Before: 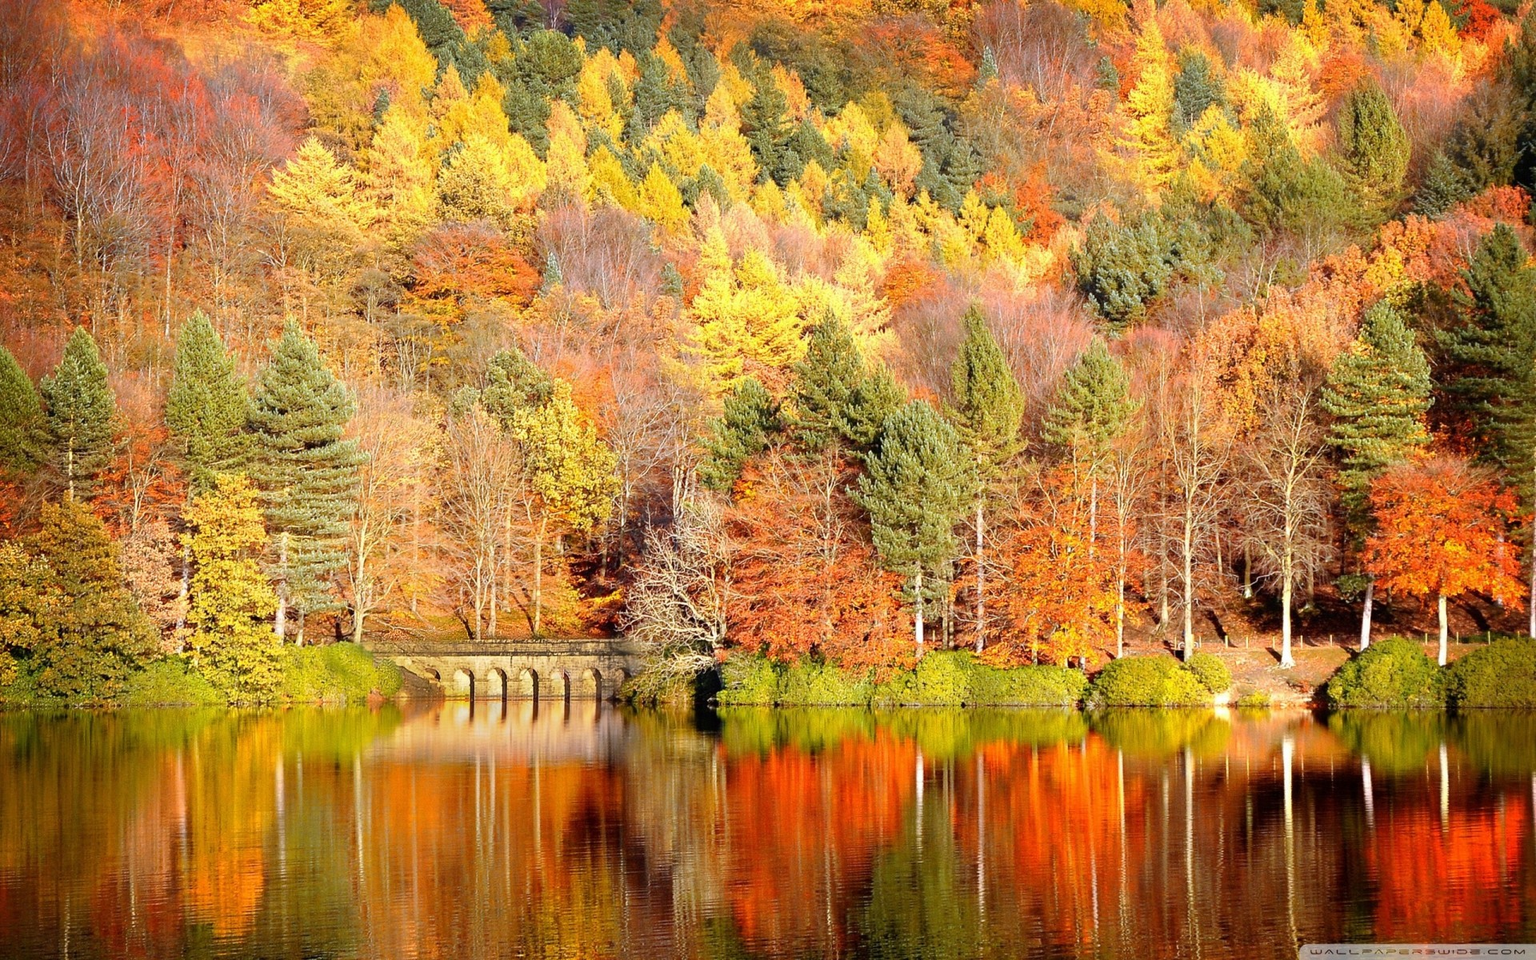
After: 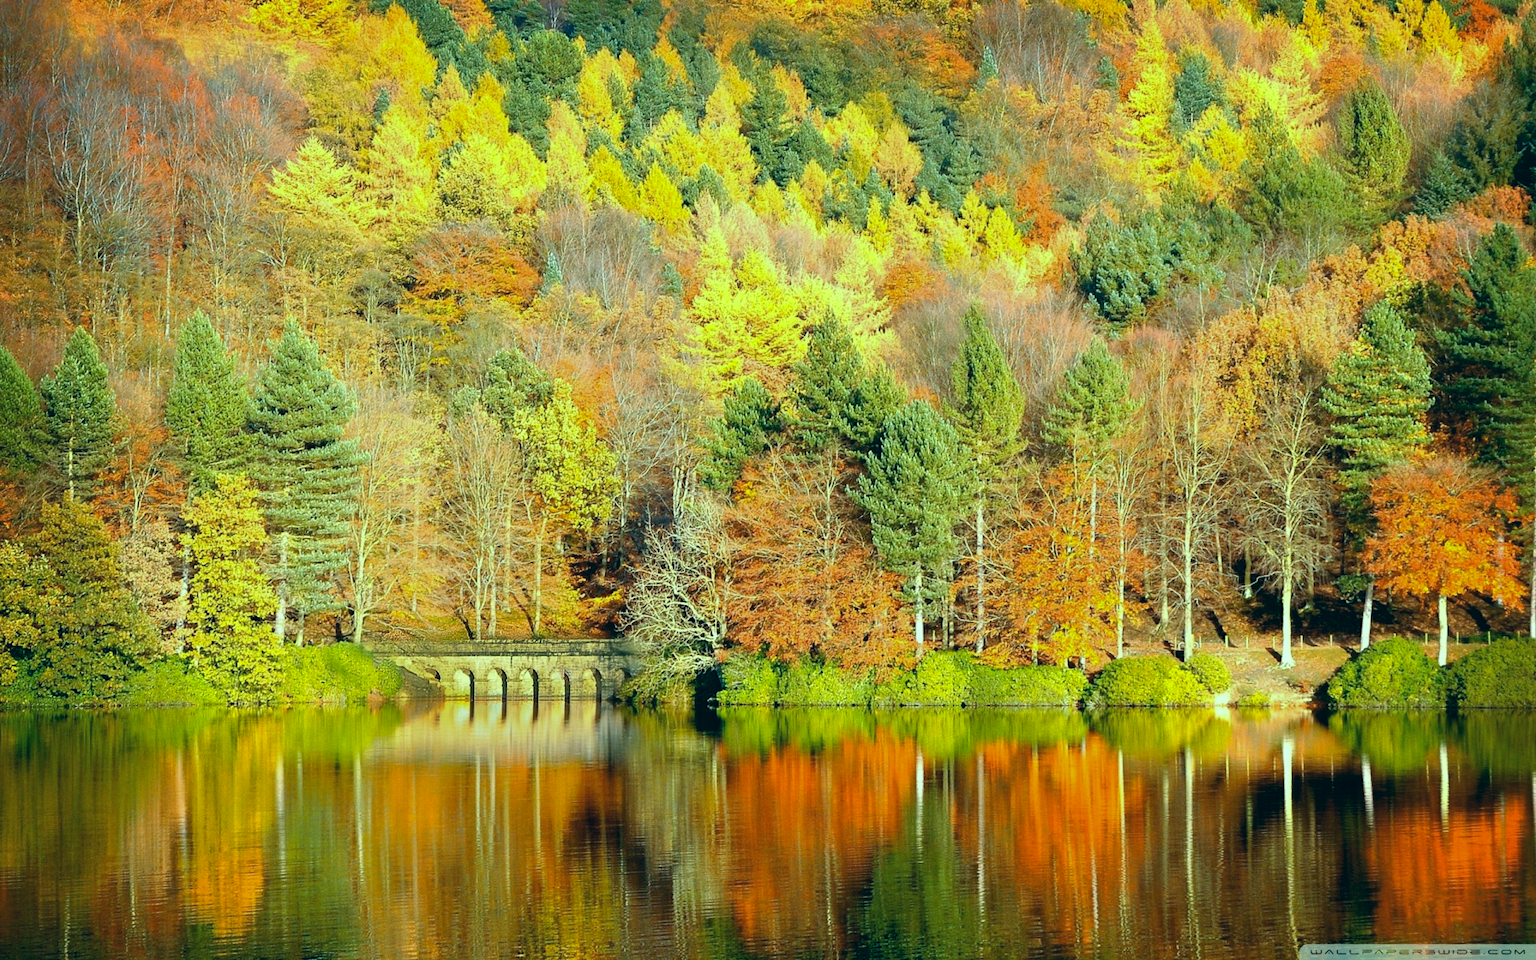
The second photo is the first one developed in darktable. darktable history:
color correction: highlights a* -20.08, highlights b* 9.8, shadows a* -20.4, shadows b* -10.76
white balance: red 1.004, blue 1.024
